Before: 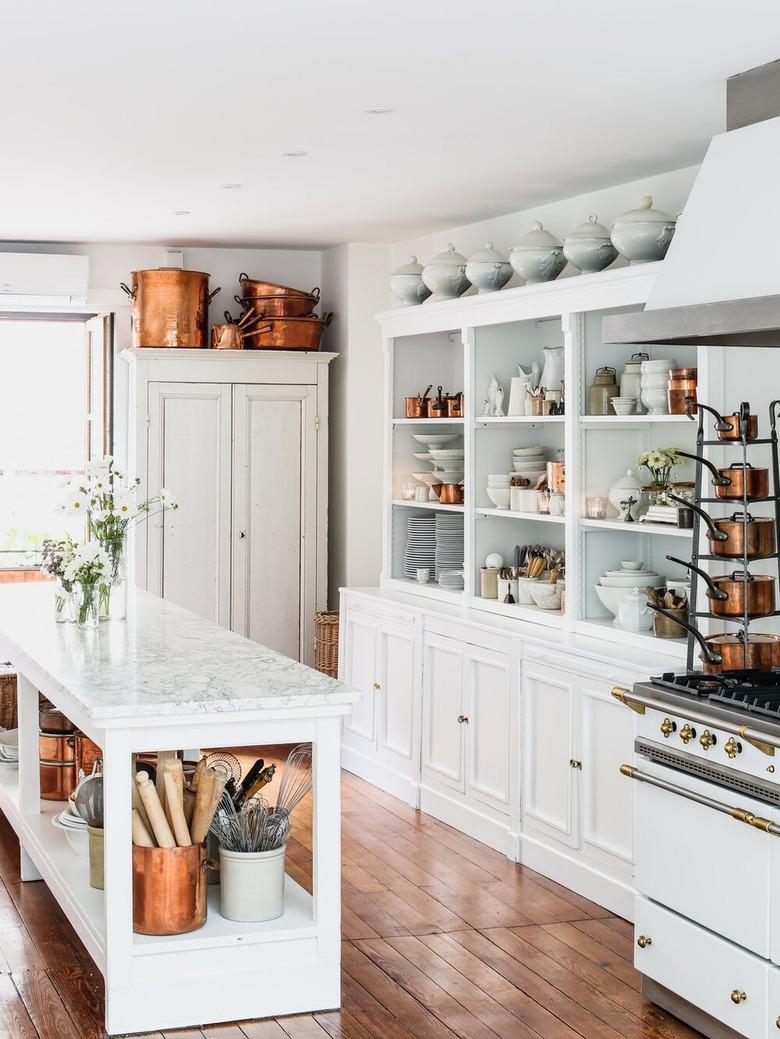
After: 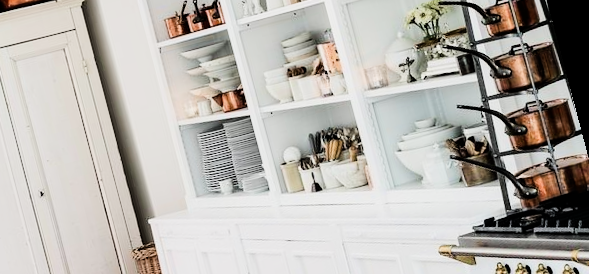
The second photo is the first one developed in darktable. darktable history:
tone equalizer: -8 EV -1.08 EV, -7 EV -1.01 EV, -6 EV -0.867 EV, -5 EV -0.578 EV, -3 EV 0.578 EV, -2 EV 0.867 EV, -1 EV 1.01 EV, +0 EV 1.08 EV, edges refinement/feathering 500, mask exposure compensation -1.57 EV, preserve details no
filmic rgb: black relative exposure -7.65 EV, white relative exposure 4.56 EV, hardness 3.61
rotate and perspective: rotation -14.8°, crop left 0.1, crop right 0.903, crop top 0.25, crop bottom 0.748
crop and rotate: left 27.938%, top 27.046%, bottom 27.046%
